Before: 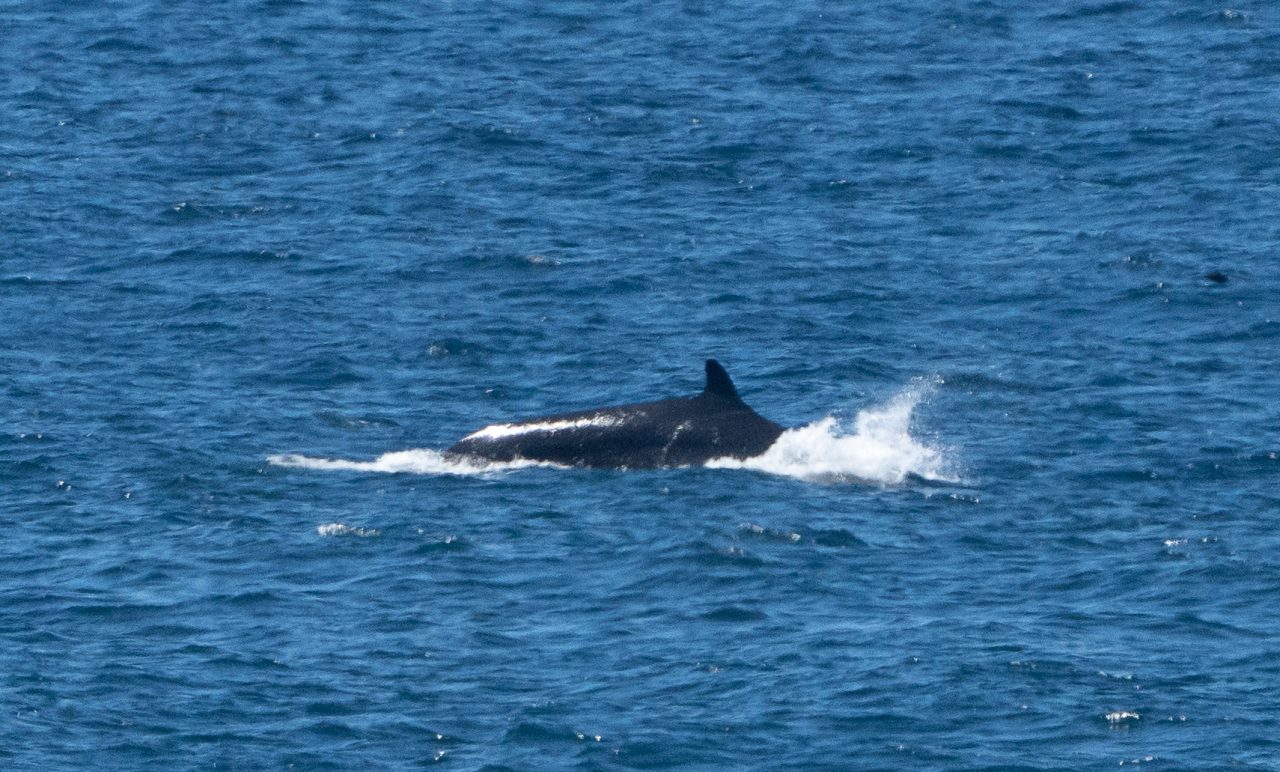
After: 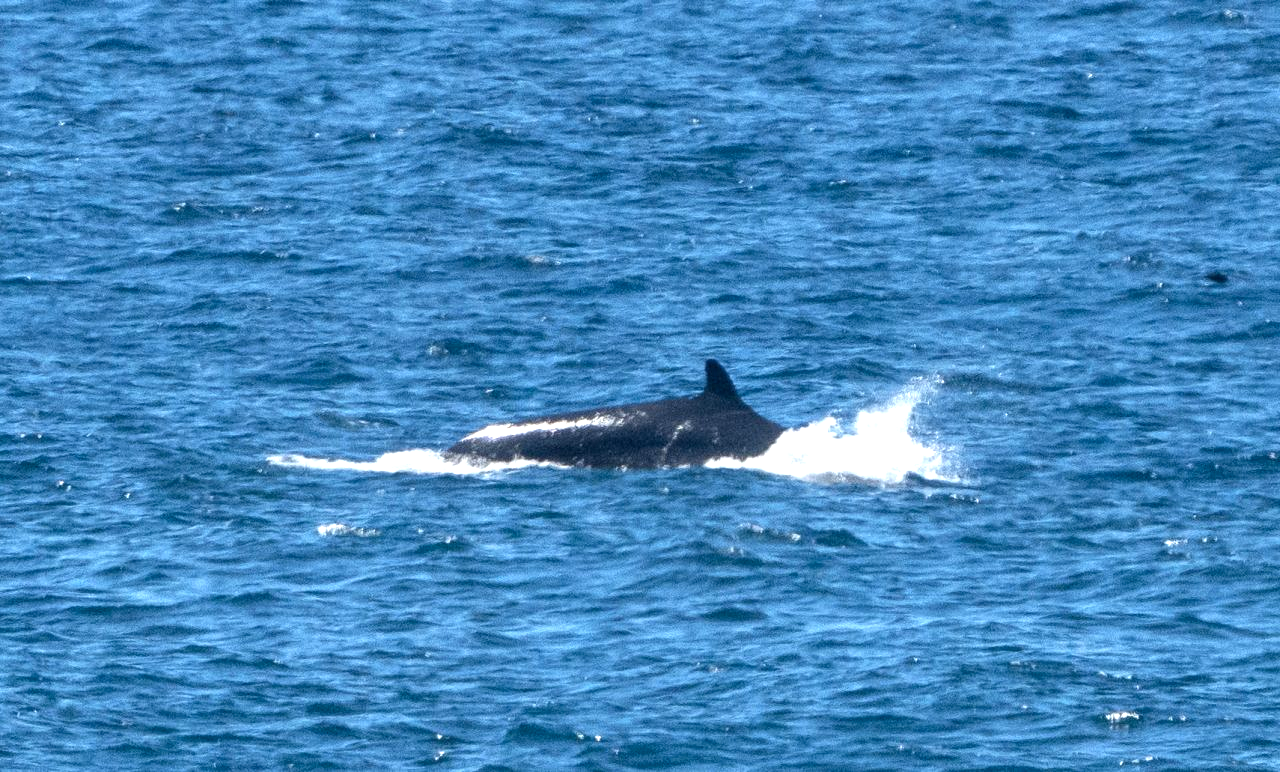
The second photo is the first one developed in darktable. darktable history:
local contrast: on, module defaults
tone equalizer: on, module defaults
exposure: exposure 0.781 EV, compensate highlight preservation false
